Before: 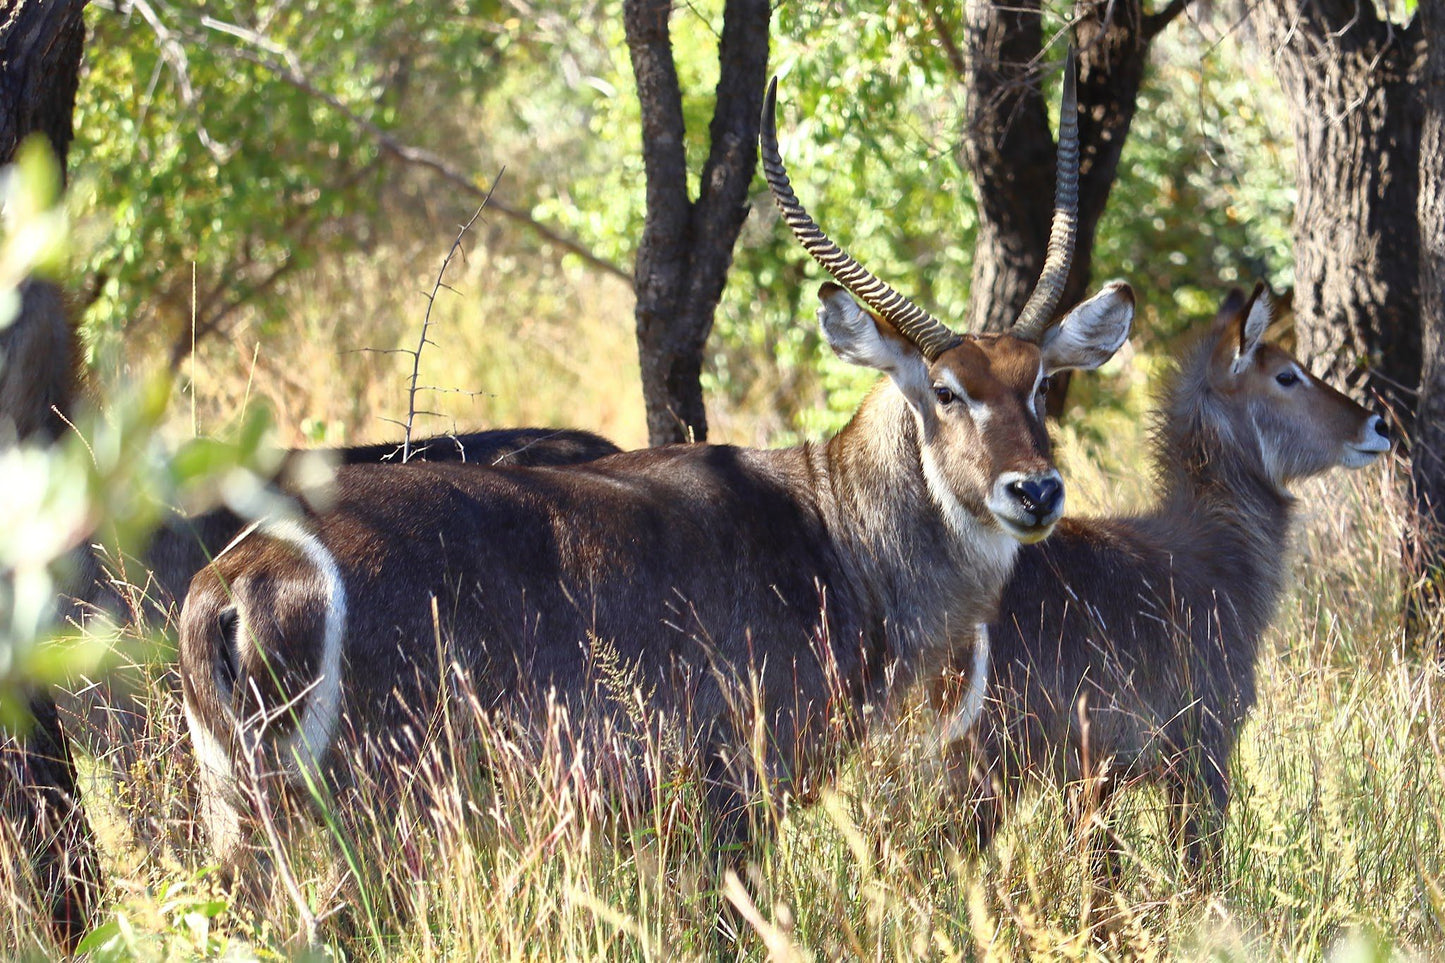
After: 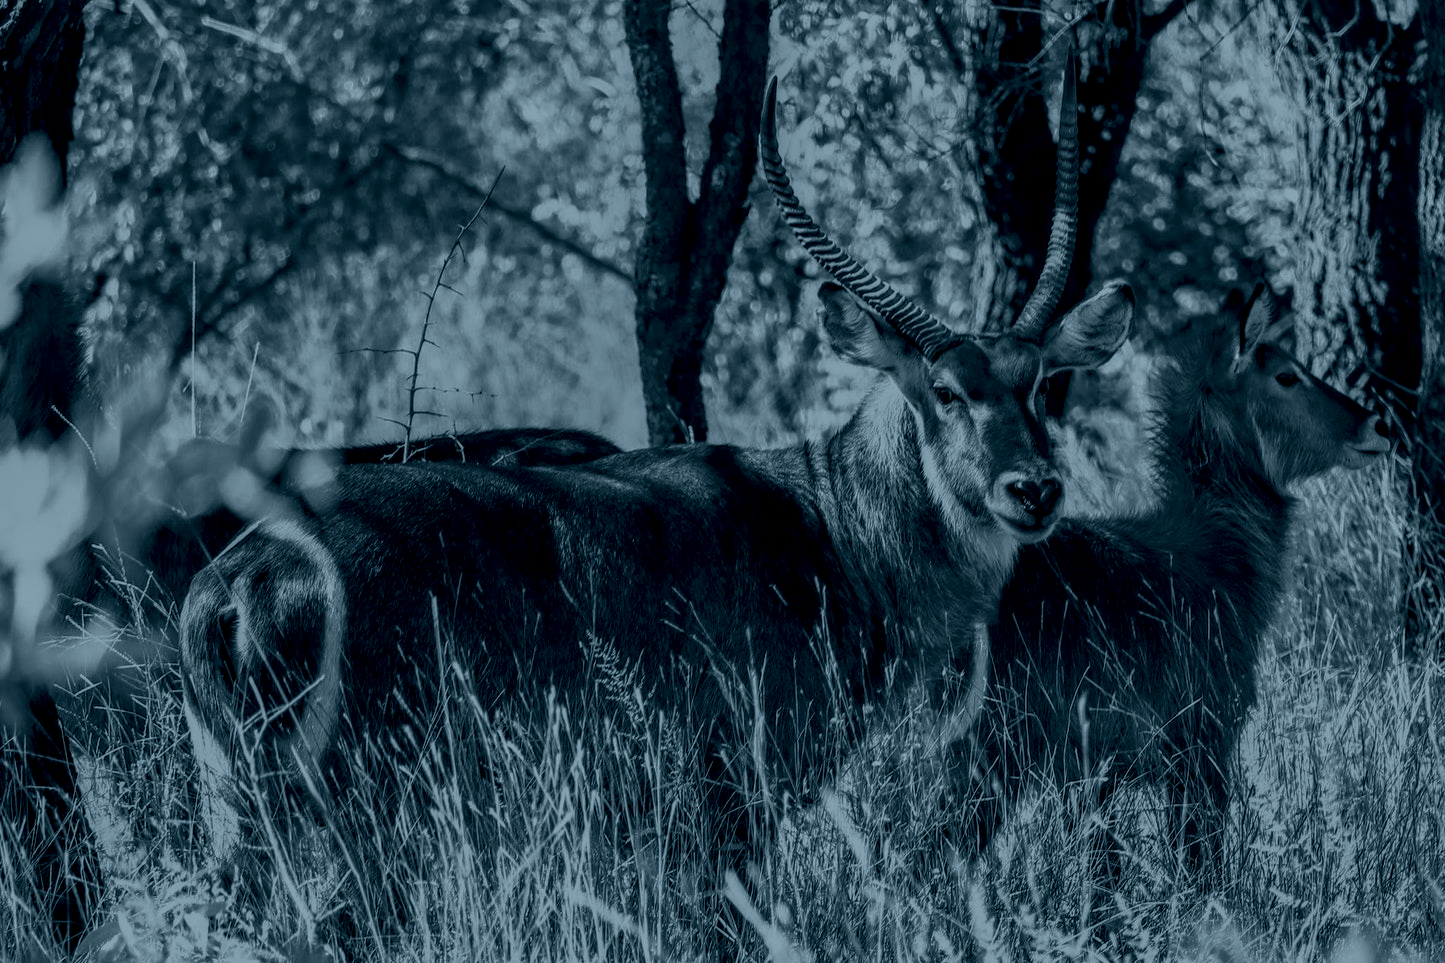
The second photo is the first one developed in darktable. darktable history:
colorize: hue 194.4°, saturation 29%, source mix 61.75%, lightness 3.98%, version 1
exposure: black level correction 0.001, compensate highlight preservation false
contrast brightness saturation: contrast 0.01, saturation -0.05
local contrast: highlights 19%, detail 186%
color correction: highlights a* 6.27, highlights b* 8.19, shadows a* 5.94, shadows b* 7.23, saturation 0.9
